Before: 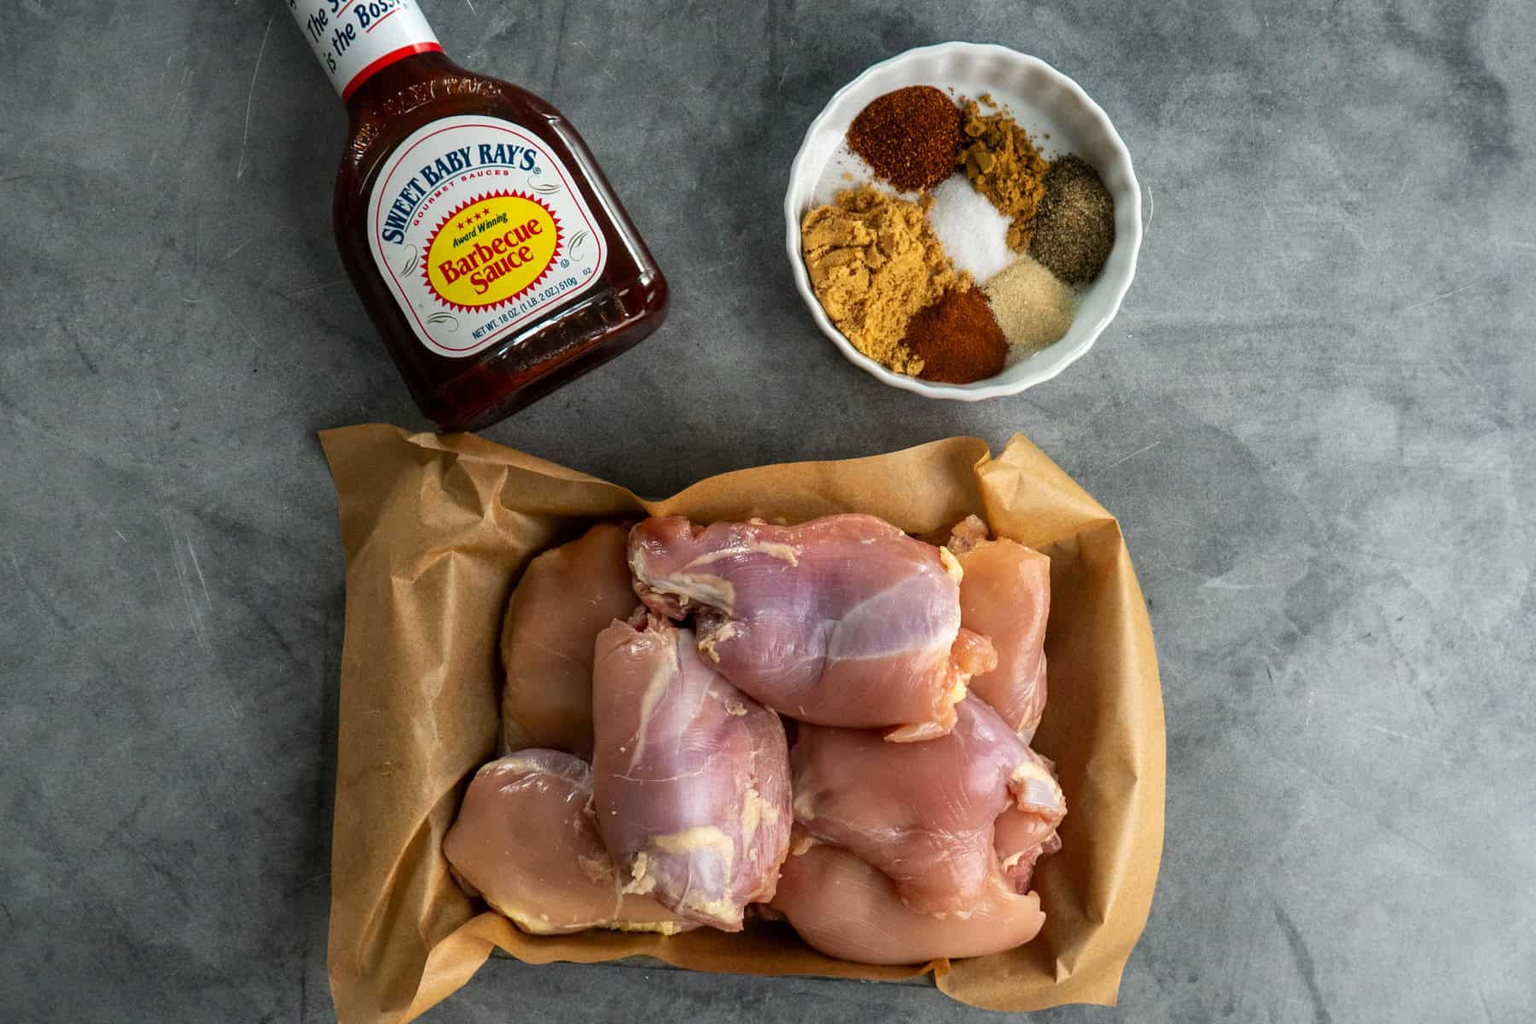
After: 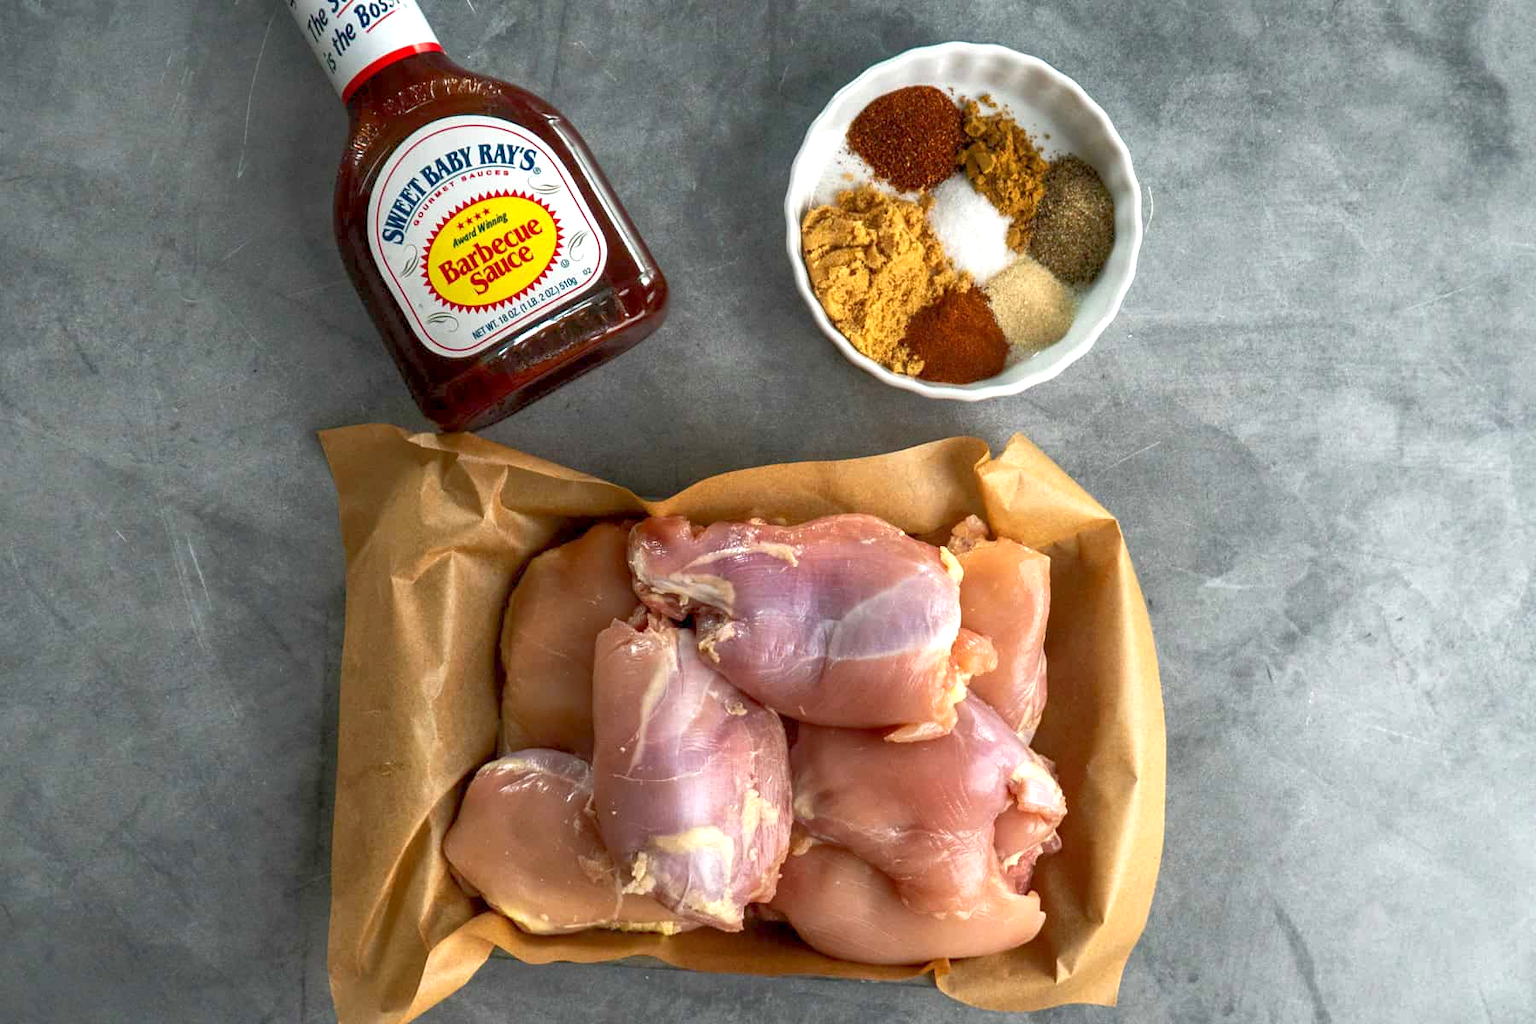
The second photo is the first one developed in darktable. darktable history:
rgb curve: curves: ch0 [(0, 0) (0.072, 0.166) (0.217, 0.293) (0.414, 0.42) (1, 1)], compensate middle gray true, preserve colors basic power
exposure: black level correction 0.001, exposure 0.5 EV, compensate exposure bias true, compensate highlight preservation false
